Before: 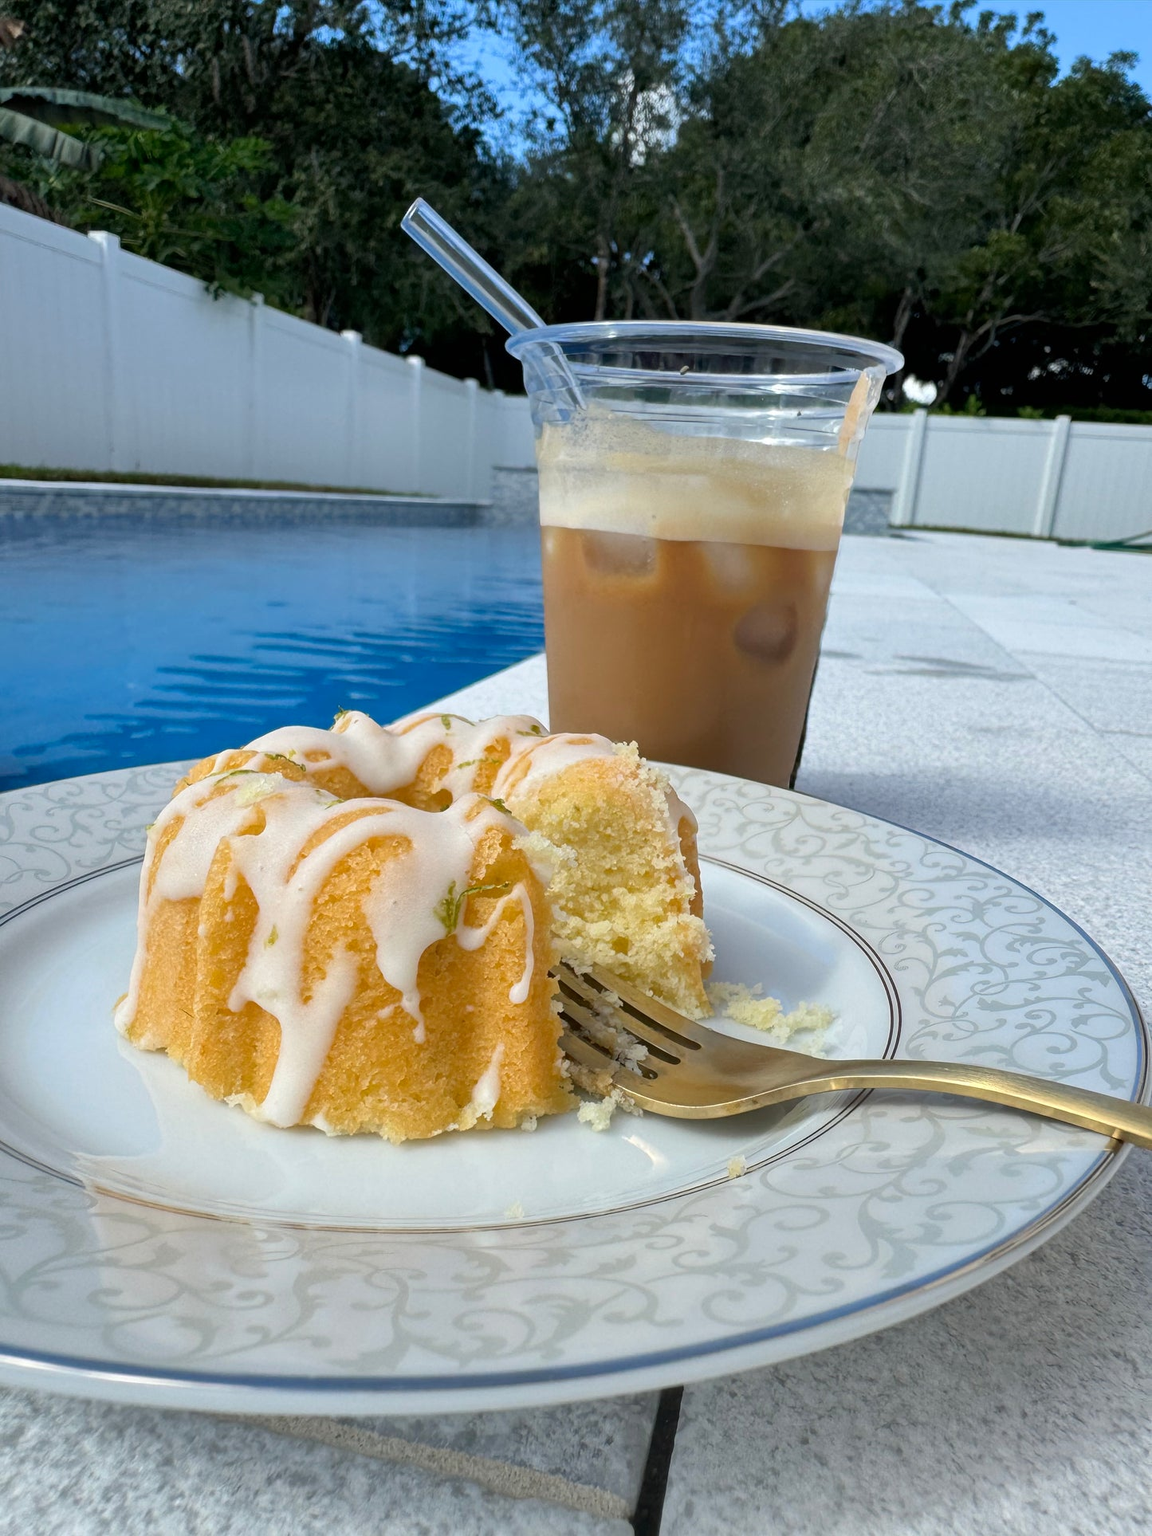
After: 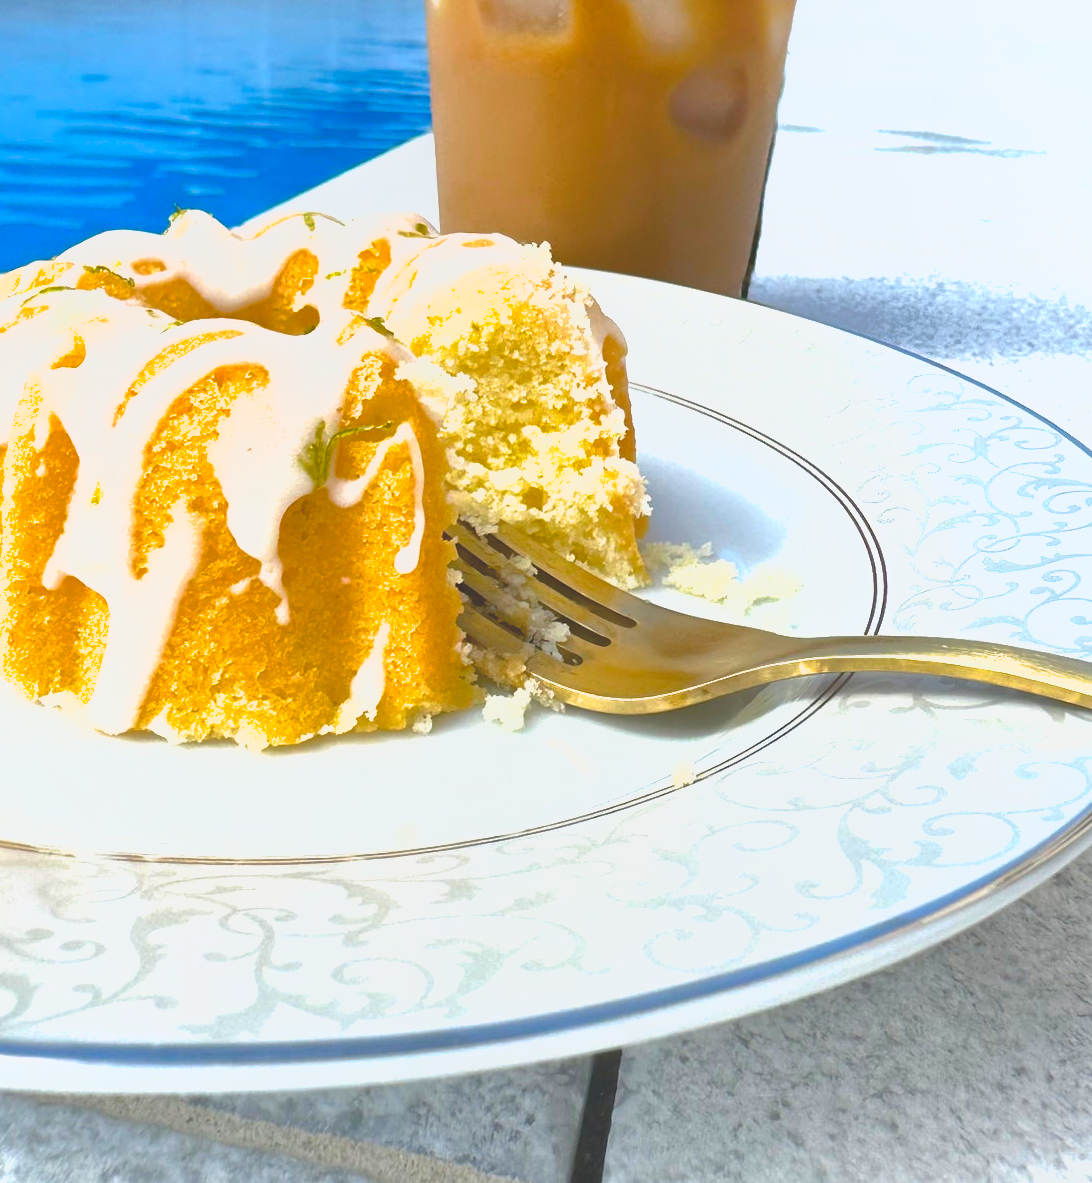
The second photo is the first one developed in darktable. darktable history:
crop and rotate: left 17.299%, top 35.115%, right 7.015%, bottom 1.024%
tone equalizer: -8 EV -0.75 EV, -7 EV -0.7 EV, -6 EV -0.6 EV, -5 EV -0.4 EV, -3 EV 0.4 EV, -2 EV 0.6 EV, -1 EV 0.7 EV, +0 EV 0.75 EV, edges refinement/feathering 500, mask exposure compensation -1.57 EV, preserve details no
rotate and perspective: rotation -1°, crop left 0.011, crop right 0.989, crop top 0.025, crop bottom 0.975
color balance rgb: perceptual saturation grading › mid-tones 6.33%, perceptual saturation grading › shadows 72.44%, perceptual brilliance grading › highlights 11.59%, contrast 5.05%
shadows and highlights: on, module defaults
local contrast: detail 69%
